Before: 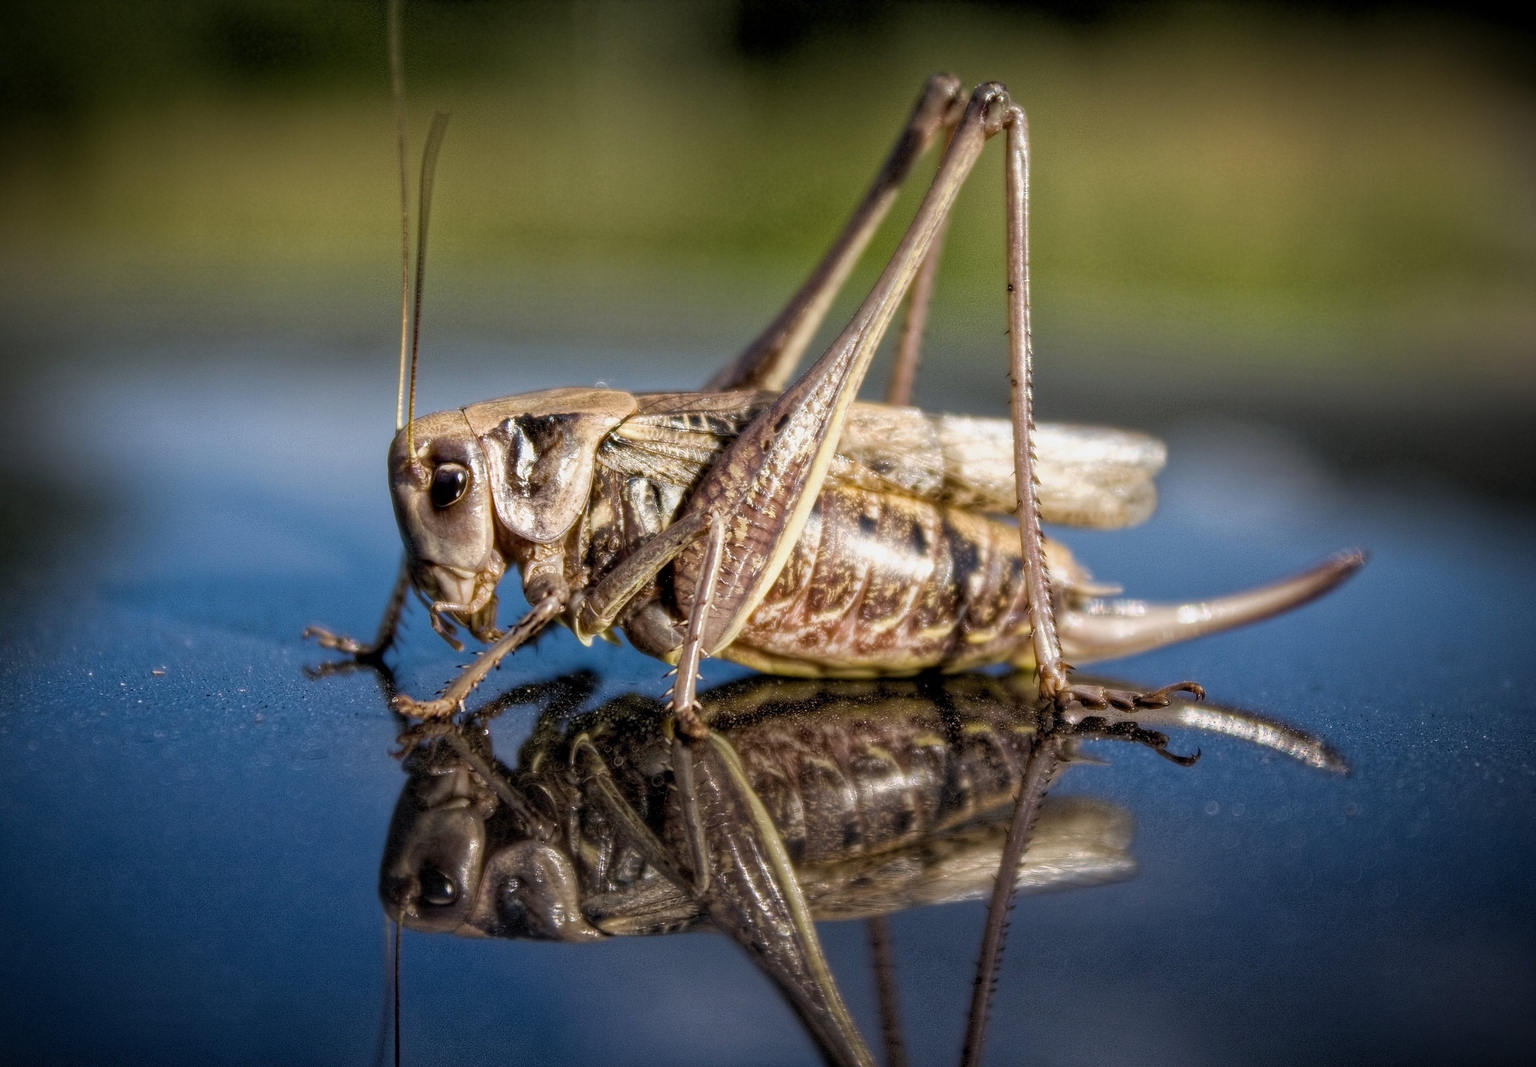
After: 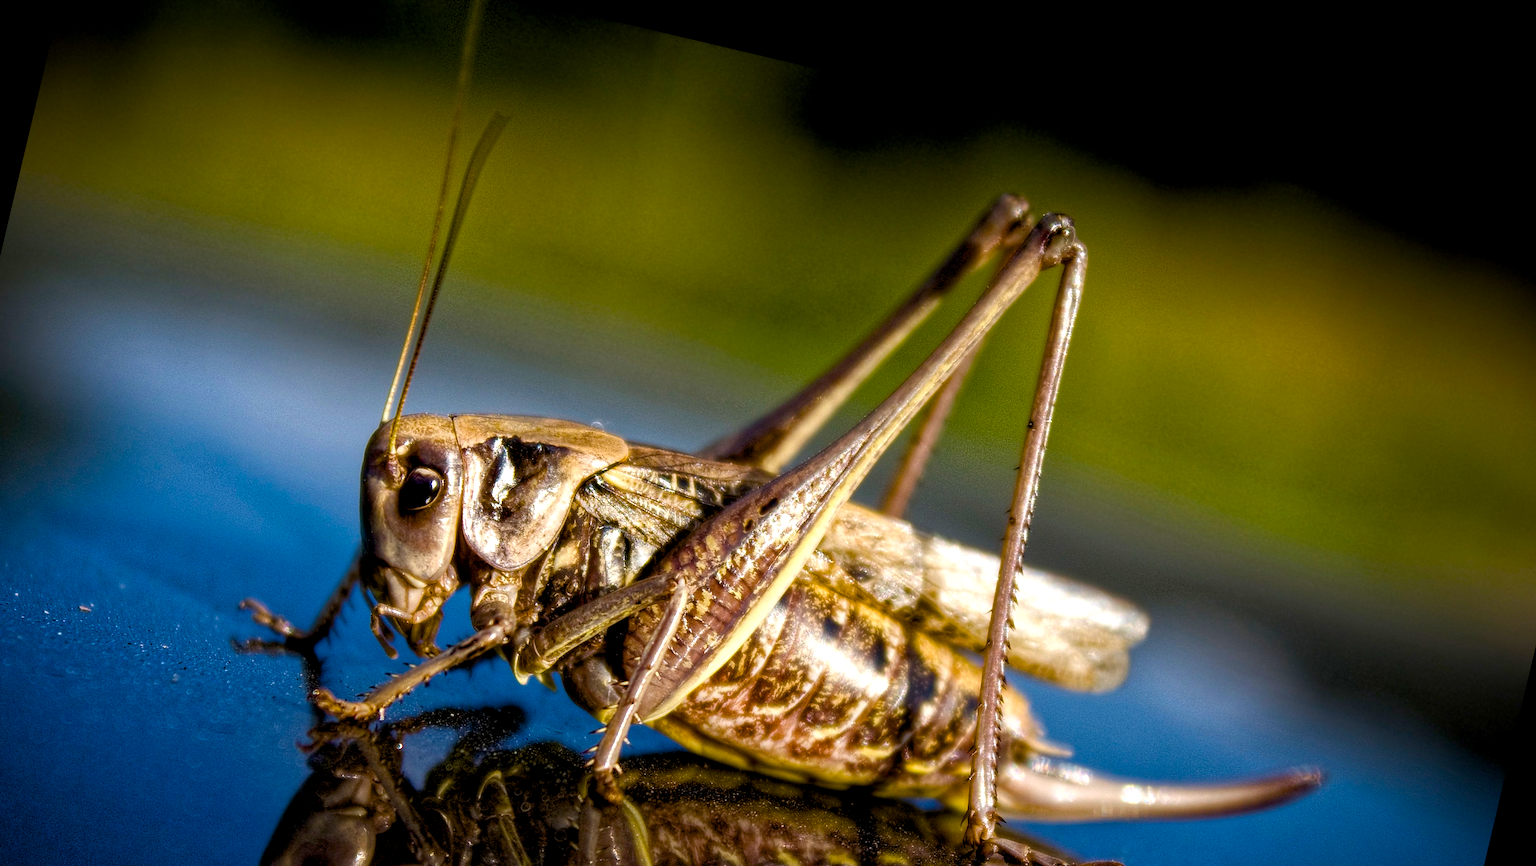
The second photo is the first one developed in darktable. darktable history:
exposure: black level correction 0.009, exposure -0.159 EV, compensate highlight preservation false
crop and rotate: left 9.345%, top 7.22%, right 4.982%, bottom 32.331%
color balance rgb: linear chroma grading › global chroma 9%, perceptual saturation grading › global saturation 36%, perceptual saturation grading › shadows 35%, perceptual brilliance grading › global brilliance 15%, perceptual brilliance grading › shadows -35%, global vibrance 15%
rotate and perspective: rotation 13.27°, automatic cropping off
